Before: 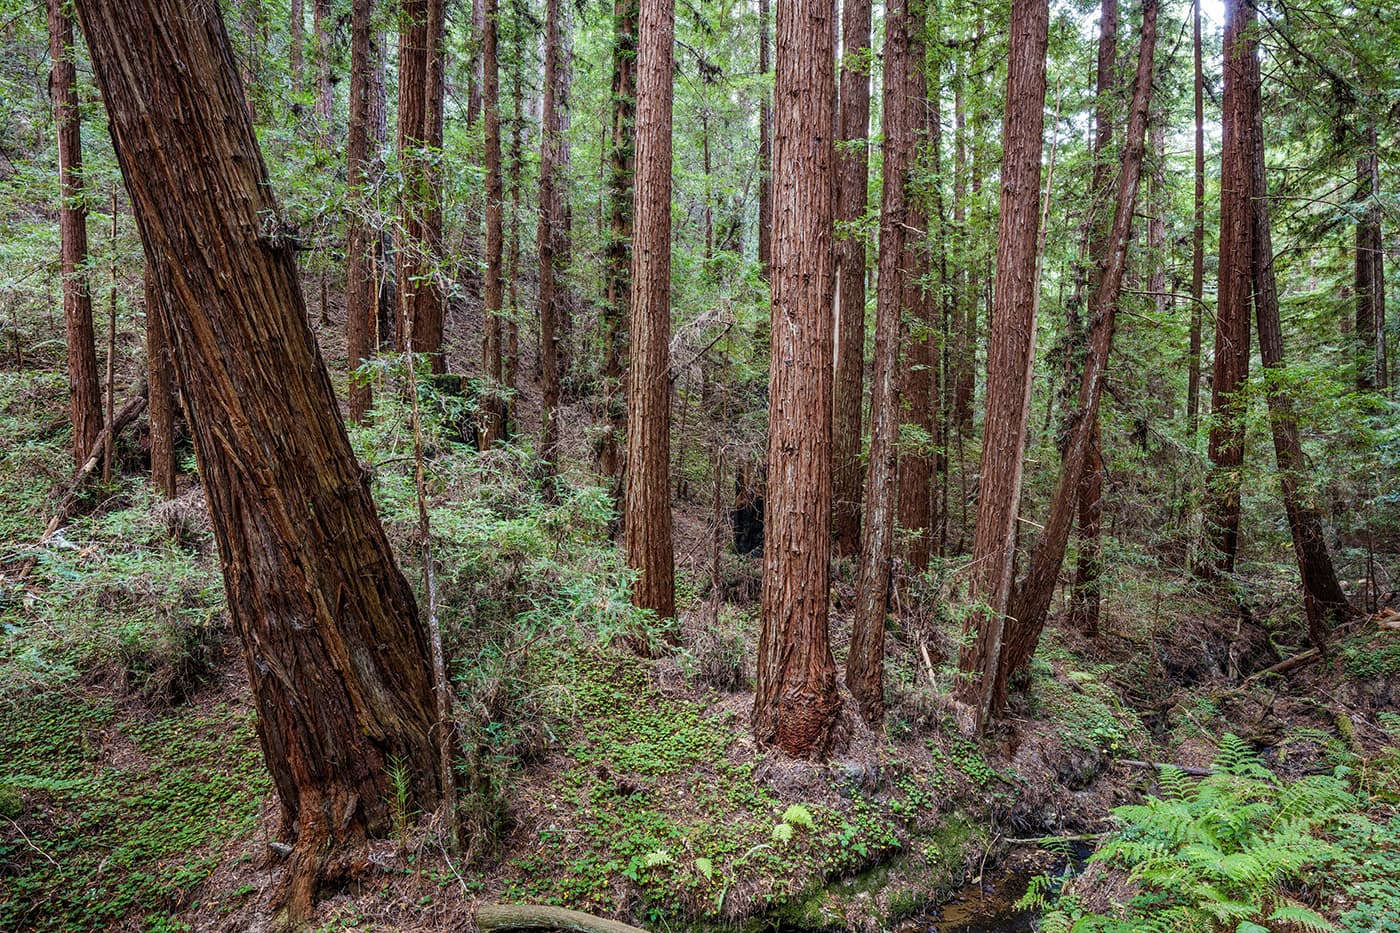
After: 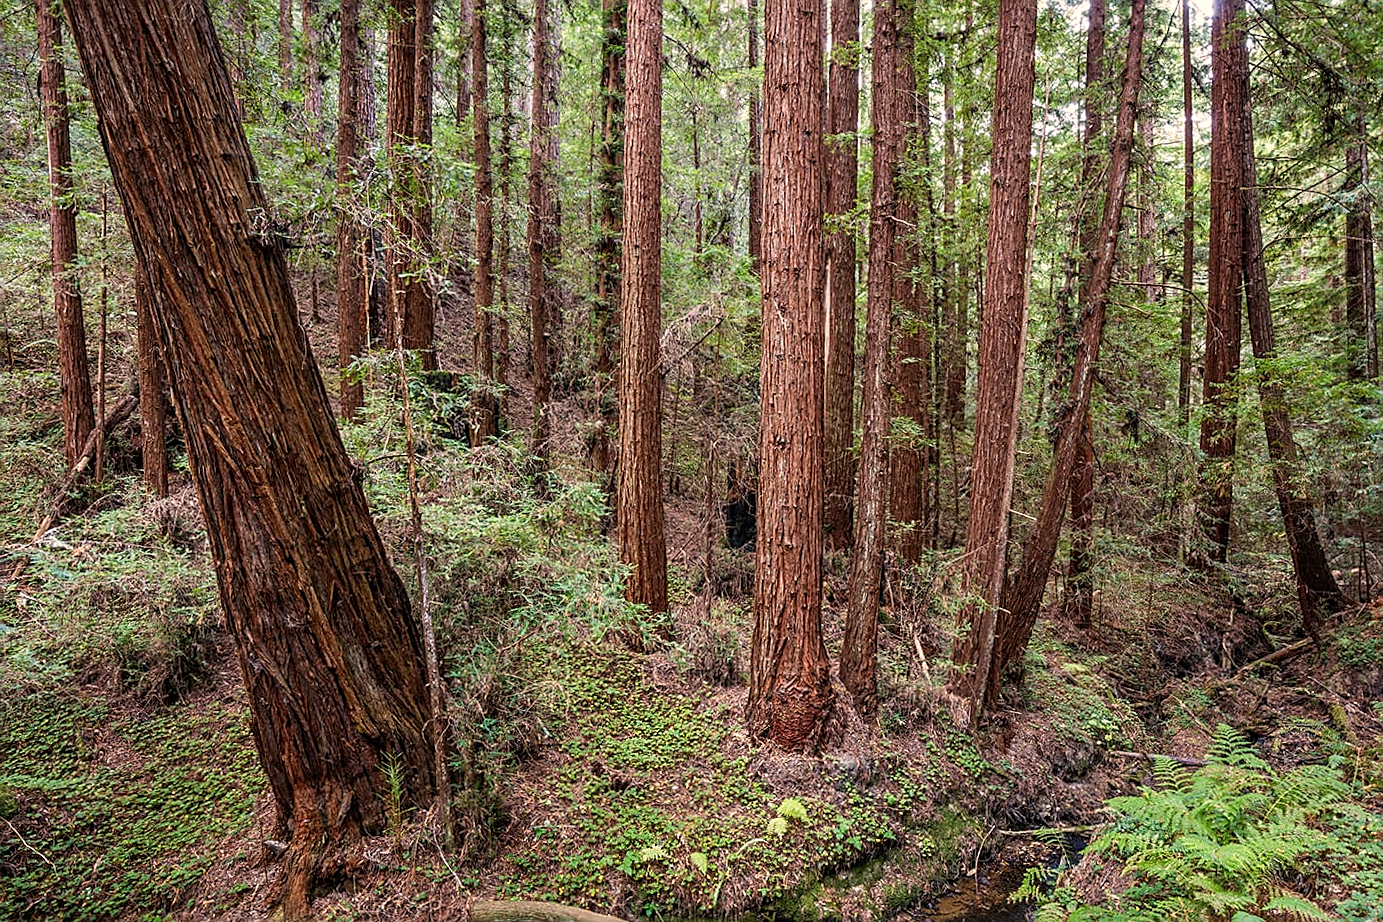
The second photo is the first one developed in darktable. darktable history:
white balance: red 1.127, blue 0.943
sharpen: on, module defaults
rotate and perspective: rotation -0.45°, automatic cropping original format, crop left 0.008, crop right 0.992, crop top 0.012, crop bottom 0.988
